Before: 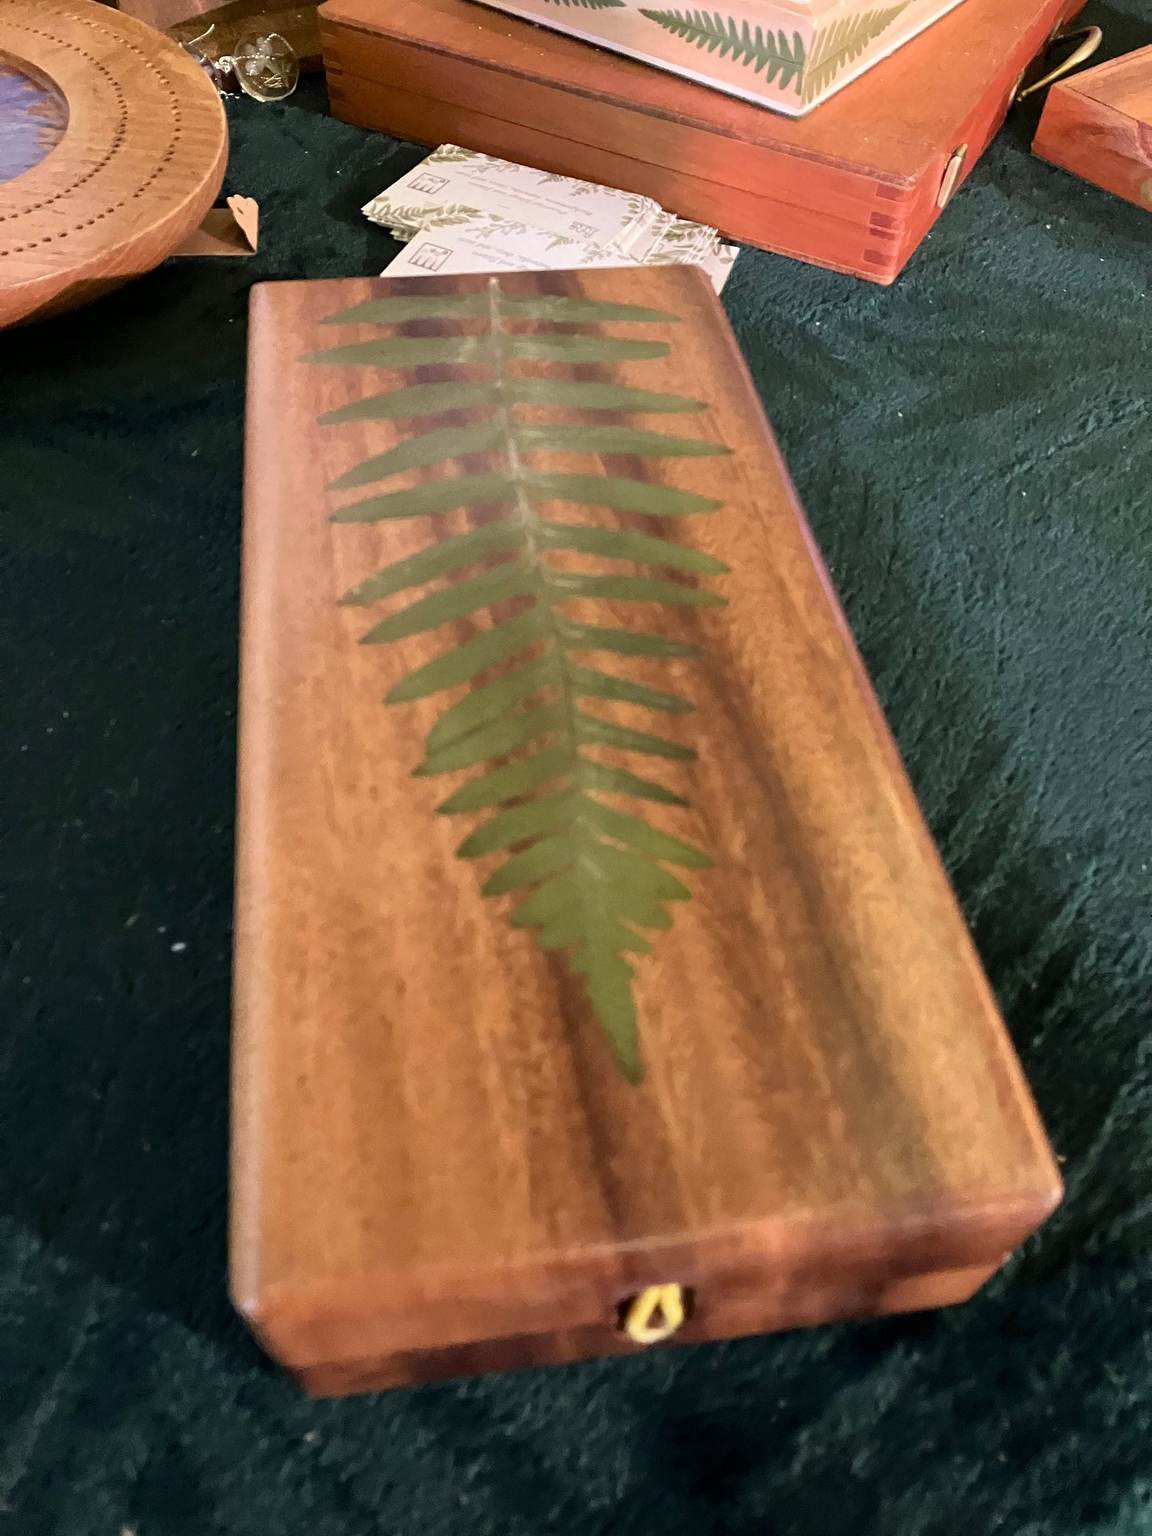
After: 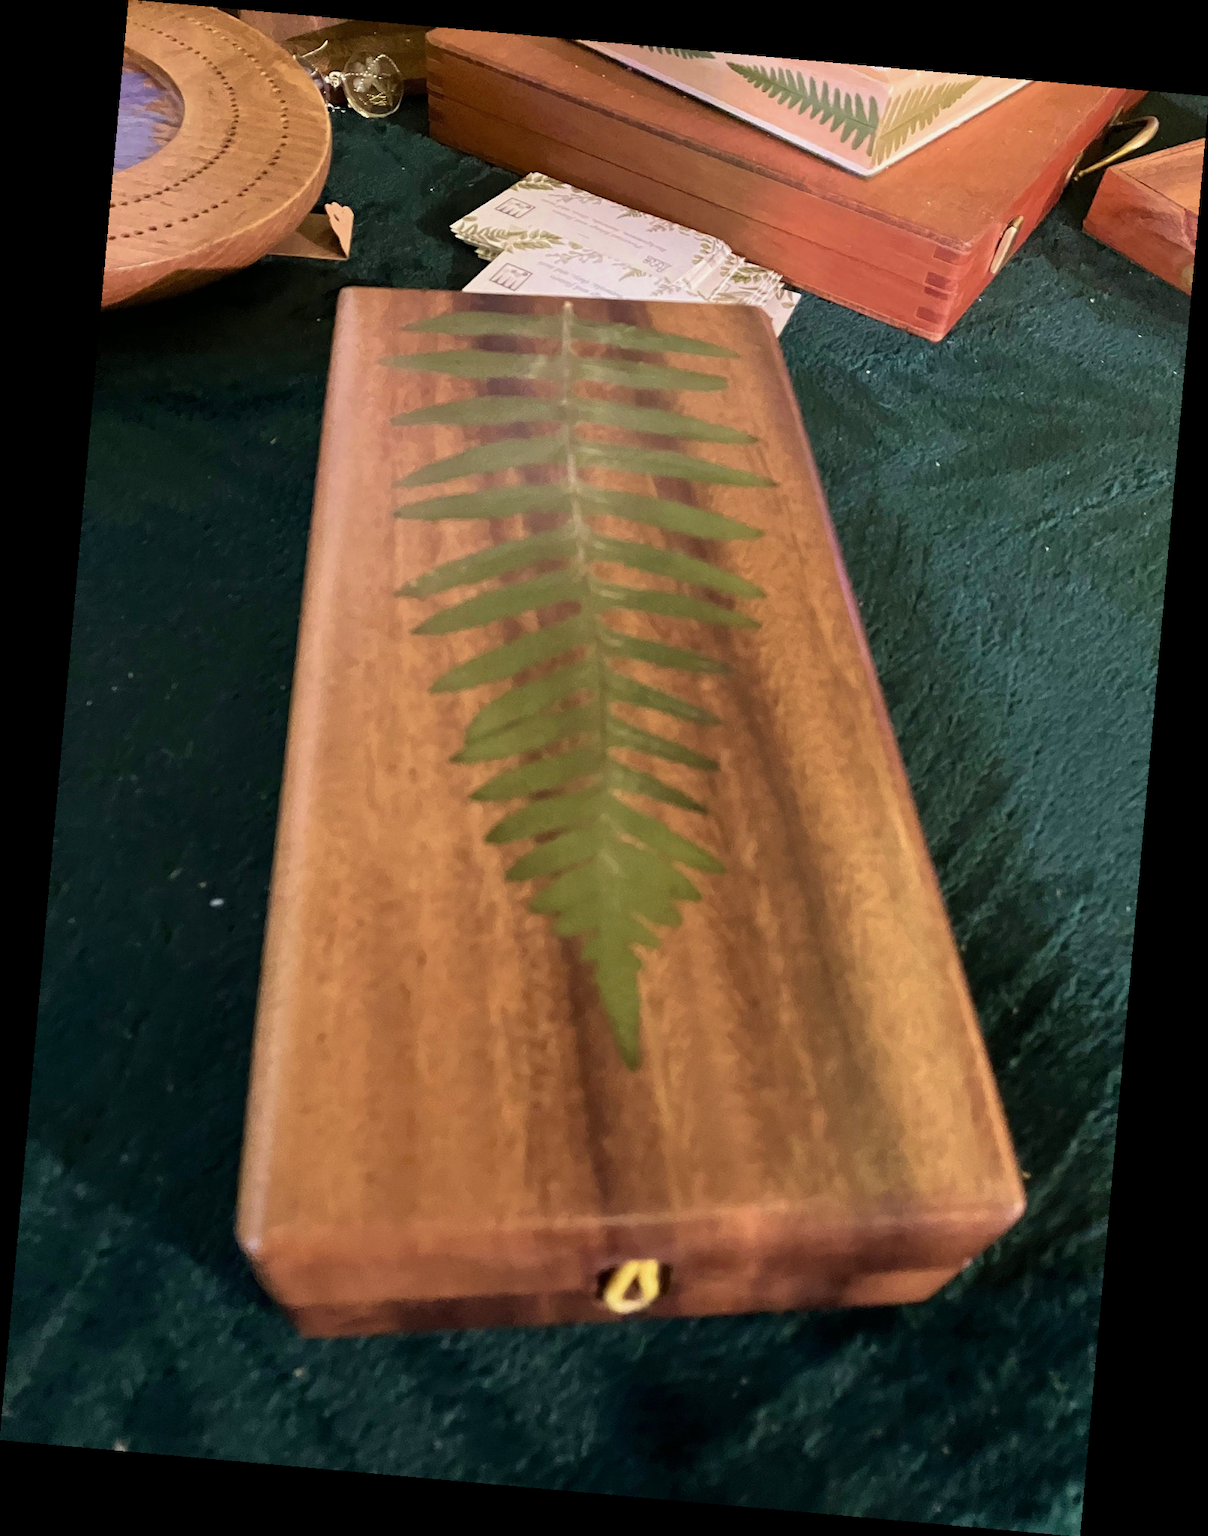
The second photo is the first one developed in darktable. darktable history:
rotate and perspective: rotation 5.12°, automatic cropping off
color zones: curves: ch0 [(0.068, 0.464) (0.25, 0.5) (0.48, 0.508) (0.75, 0.536) (0.886, 0.476) (0.967, 0.456)]; ch1 [(0.066, 0.456) (0.25, 0.5) (0.616, 0.508) (0.746, 0.56) (0.934, 0.444)]
velvia: strength 27%
exposure: exposure -0.116 EV, compensate exposure bias true, compensate highlight preservation false
